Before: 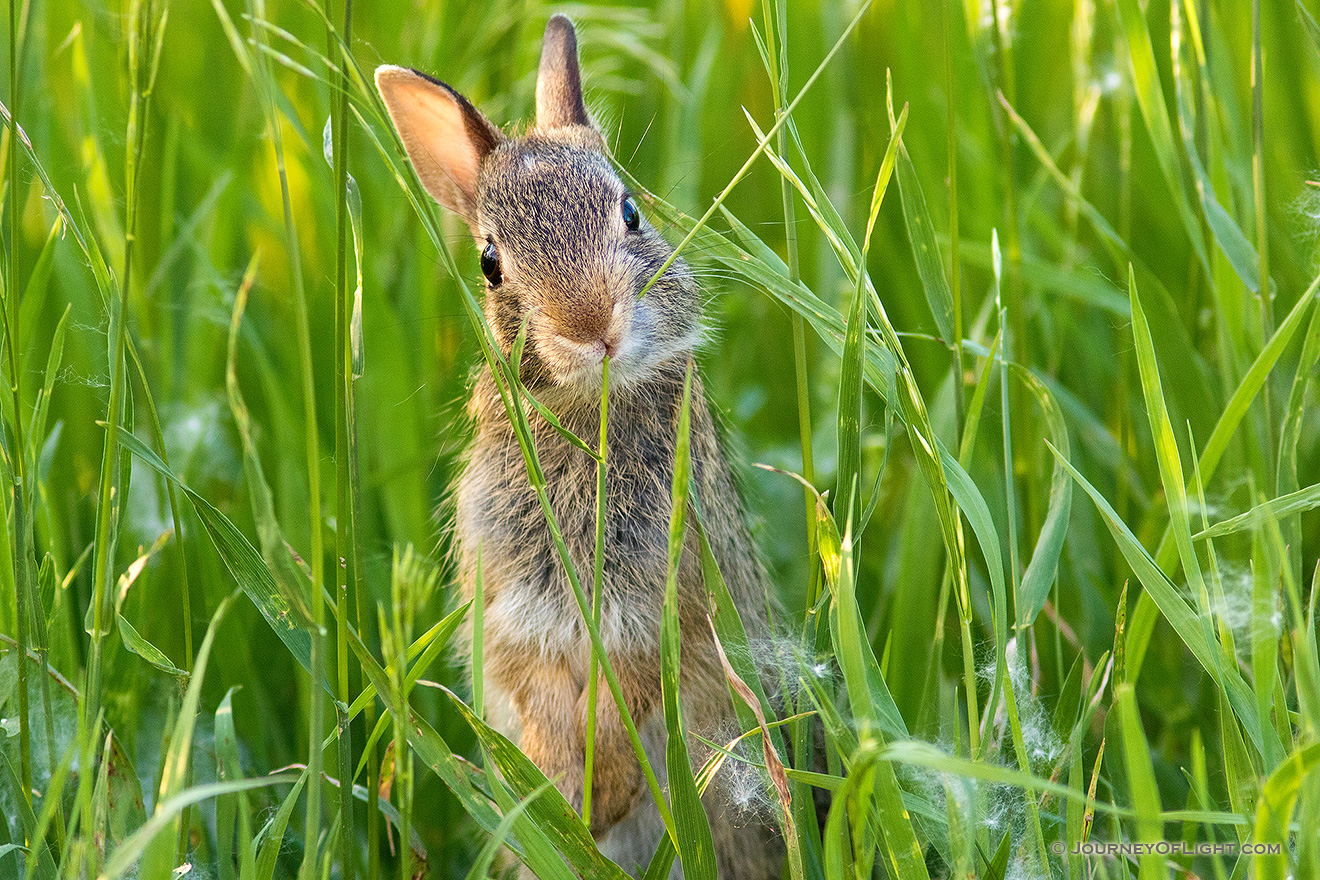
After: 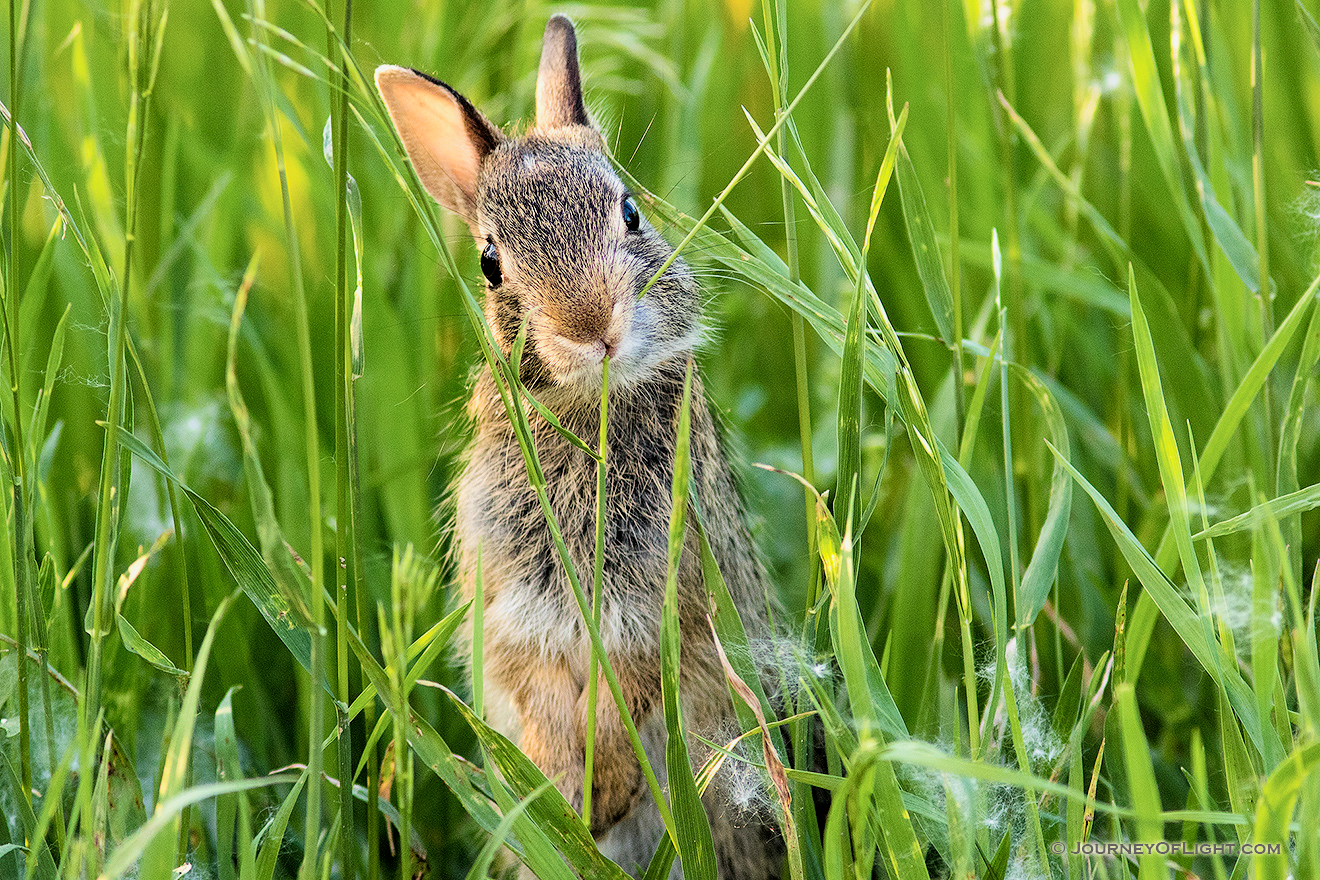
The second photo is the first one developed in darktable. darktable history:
rotate and perspective: automatic cropping off
filmic rgb: black relative exposure -4 EV, white relative exposure 3 EV, hardness 3.02, contrast 1.4
